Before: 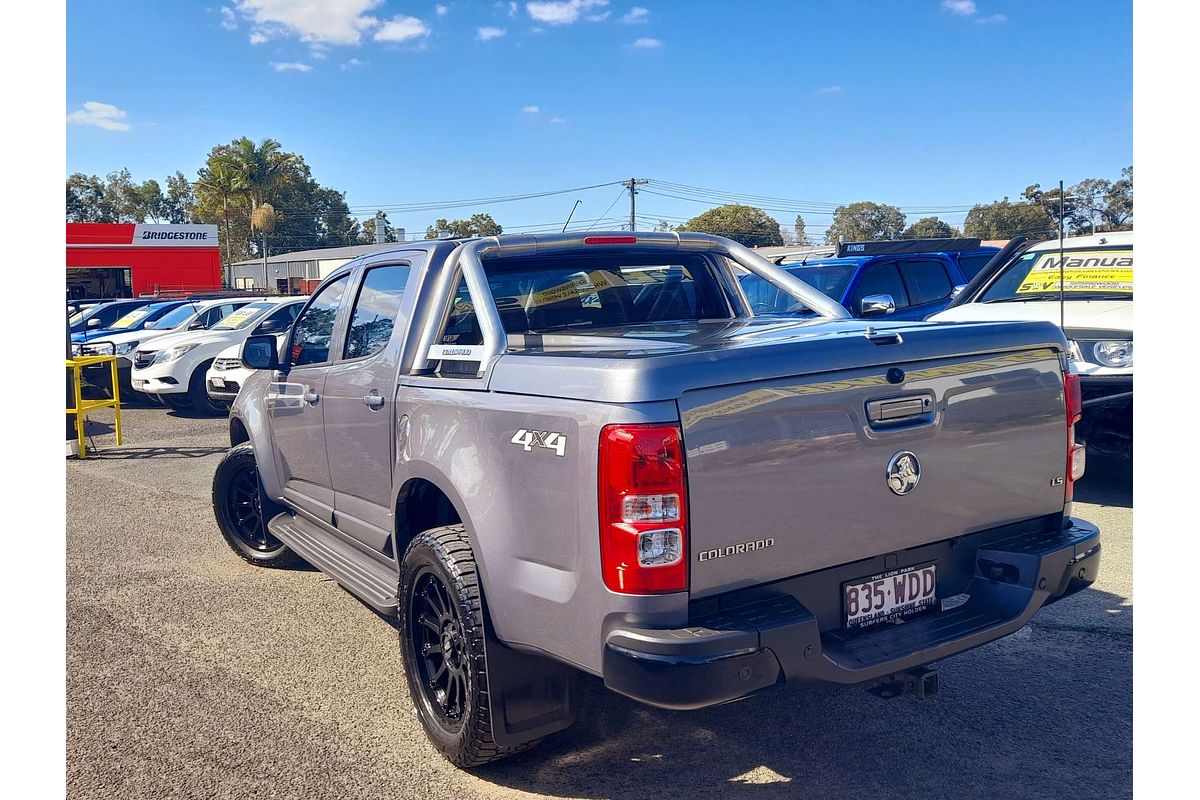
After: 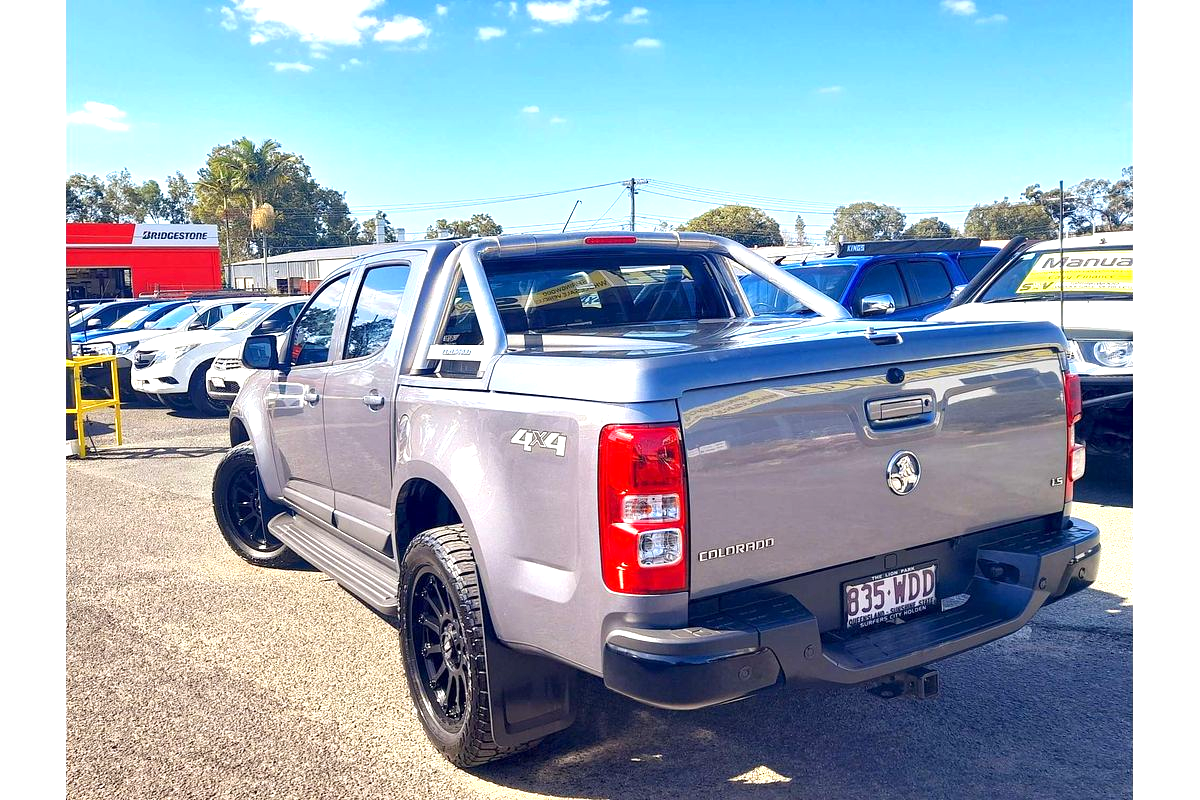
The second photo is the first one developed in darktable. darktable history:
exposure: black level correction 0.001, exposure 0.961 EV, compensate highlight preservation false
